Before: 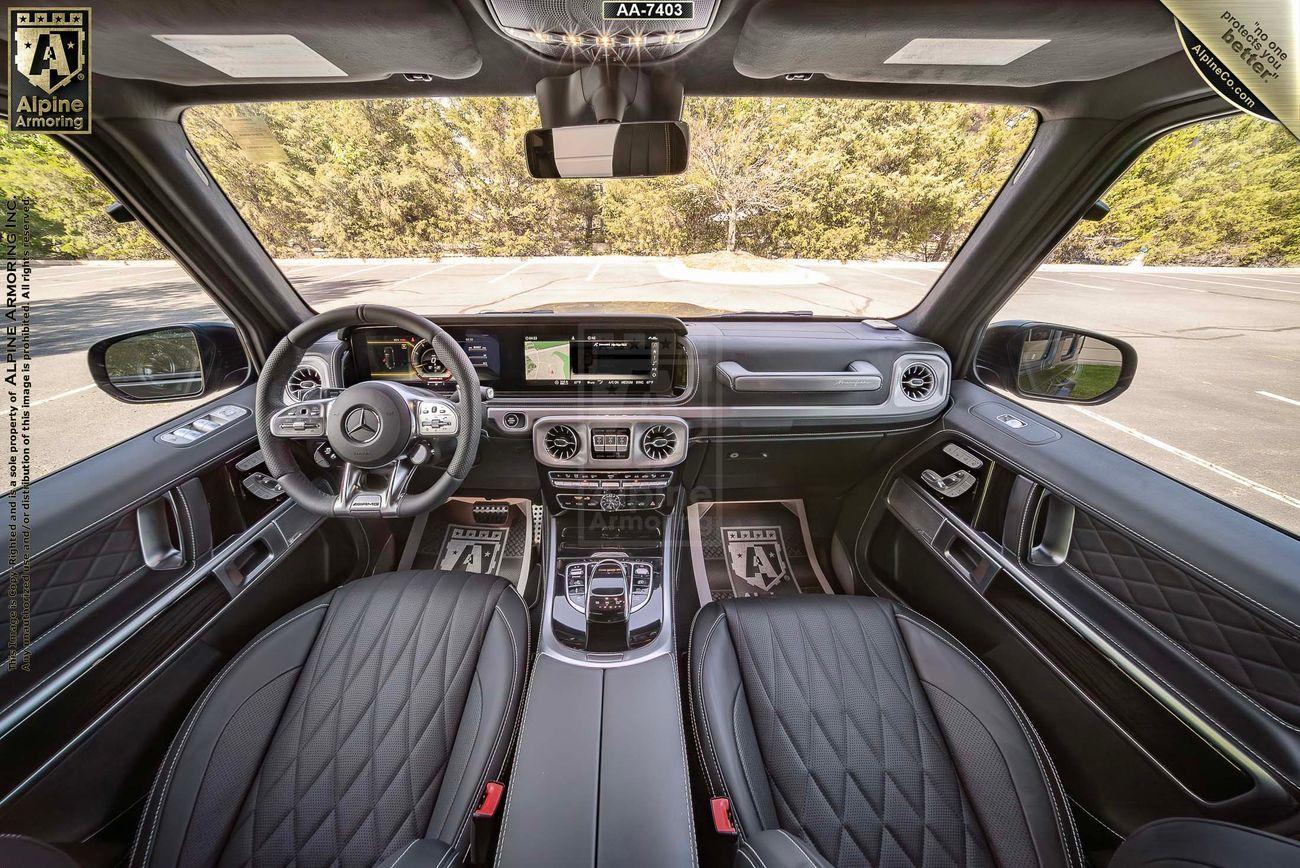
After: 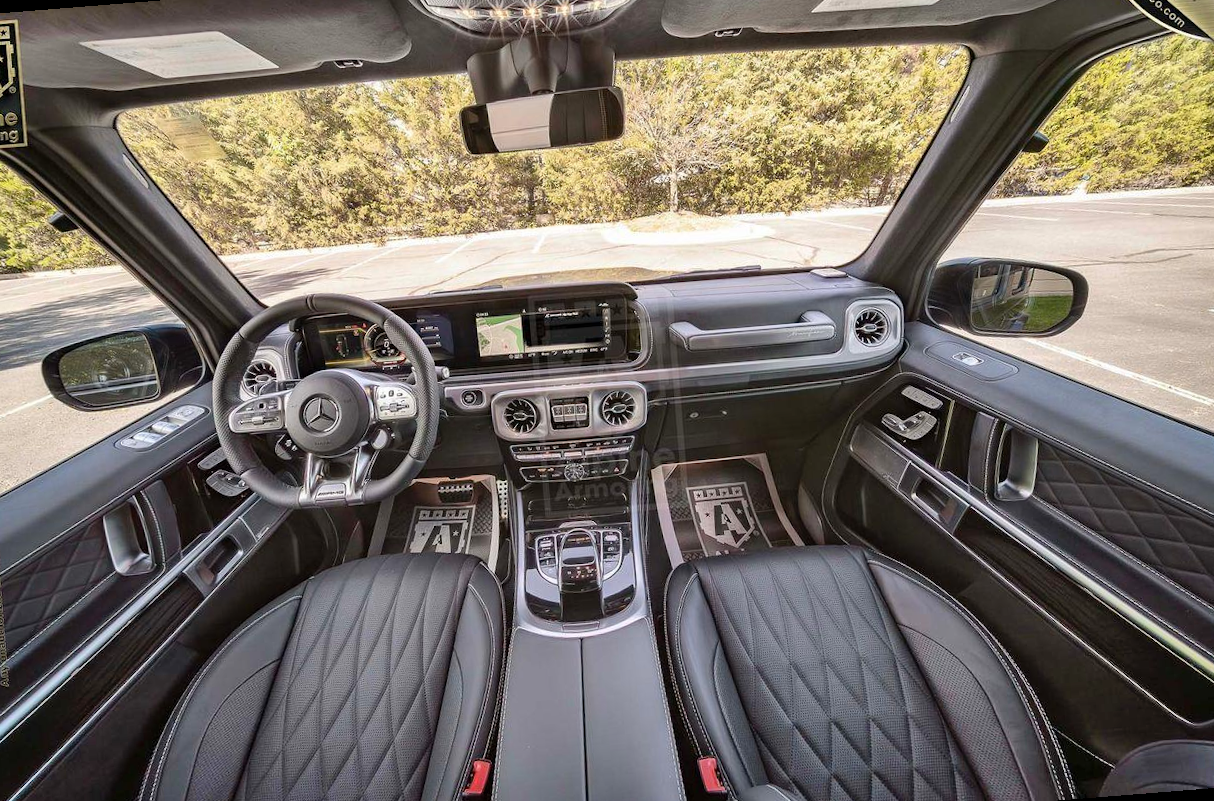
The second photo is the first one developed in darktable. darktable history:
rotate and perspective: rotation -4.57°, crop left 0.054, crop right 0.944, crop top 0.087, crop bottom 0.914
shadows and highlights: shadows 53, soften with gaussian
